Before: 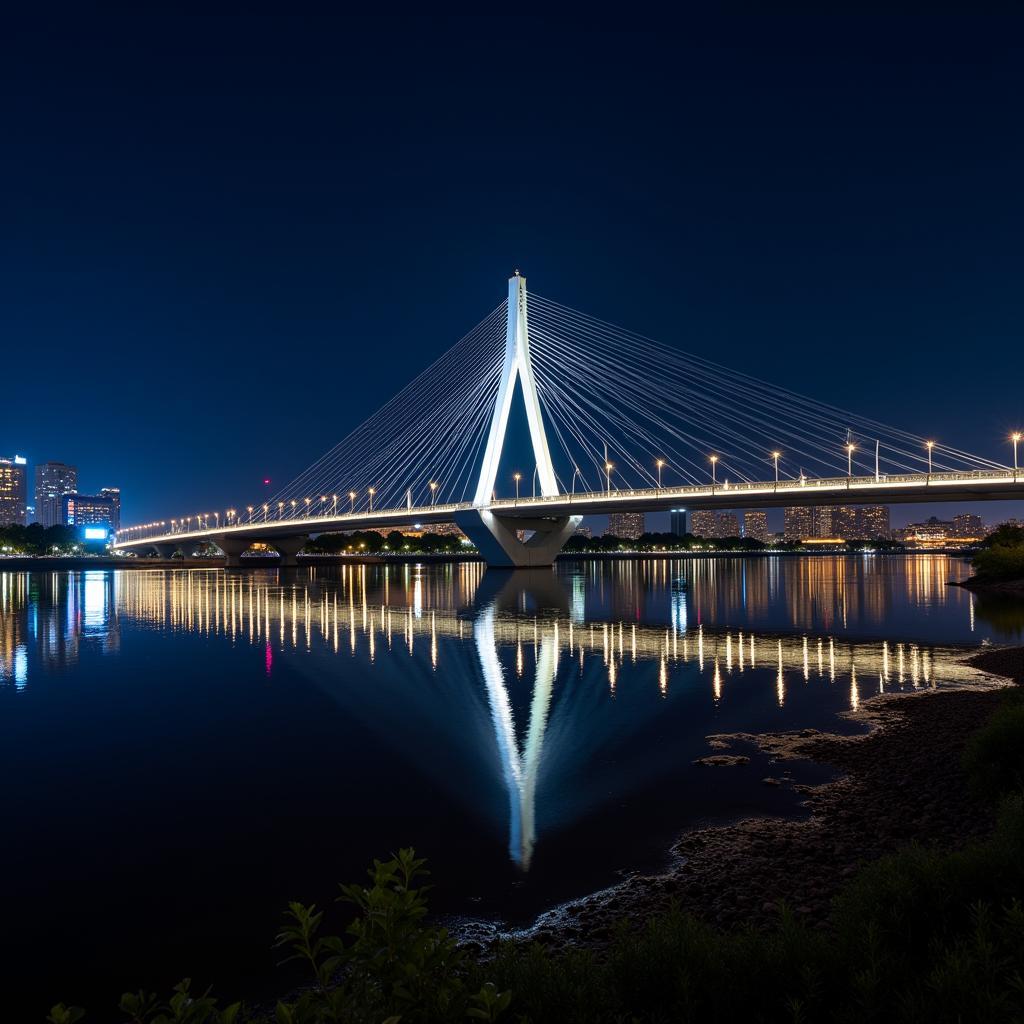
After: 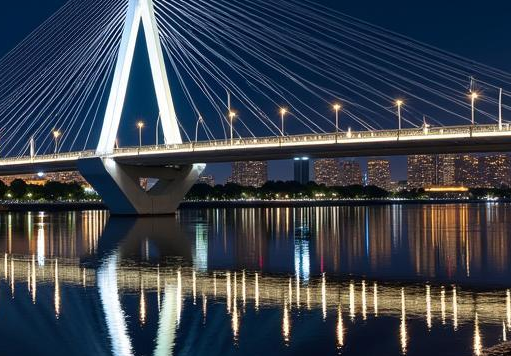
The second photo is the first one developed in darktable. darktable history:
crop: left 36.887%, top 34.453%, right 13.166%, bottom 30.764%
